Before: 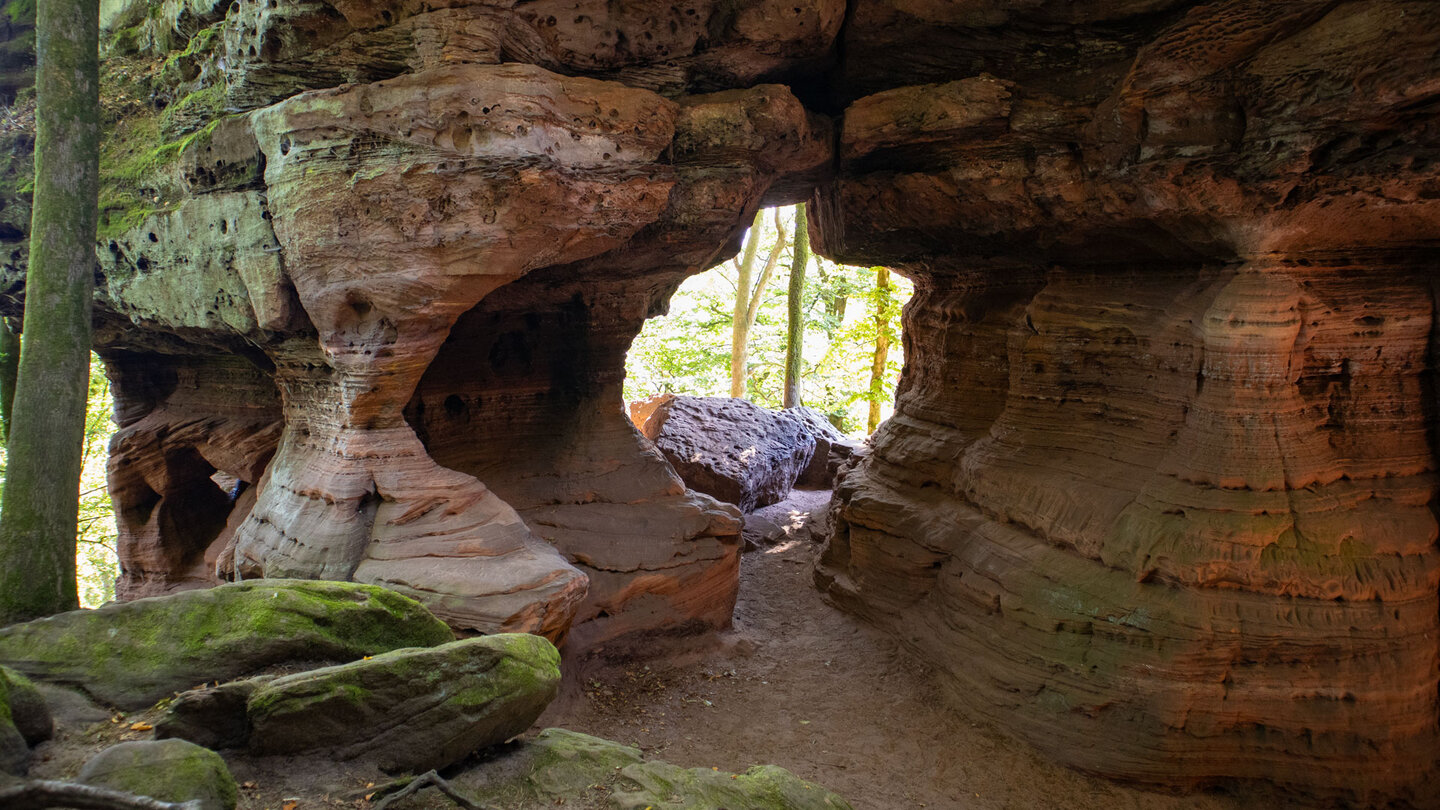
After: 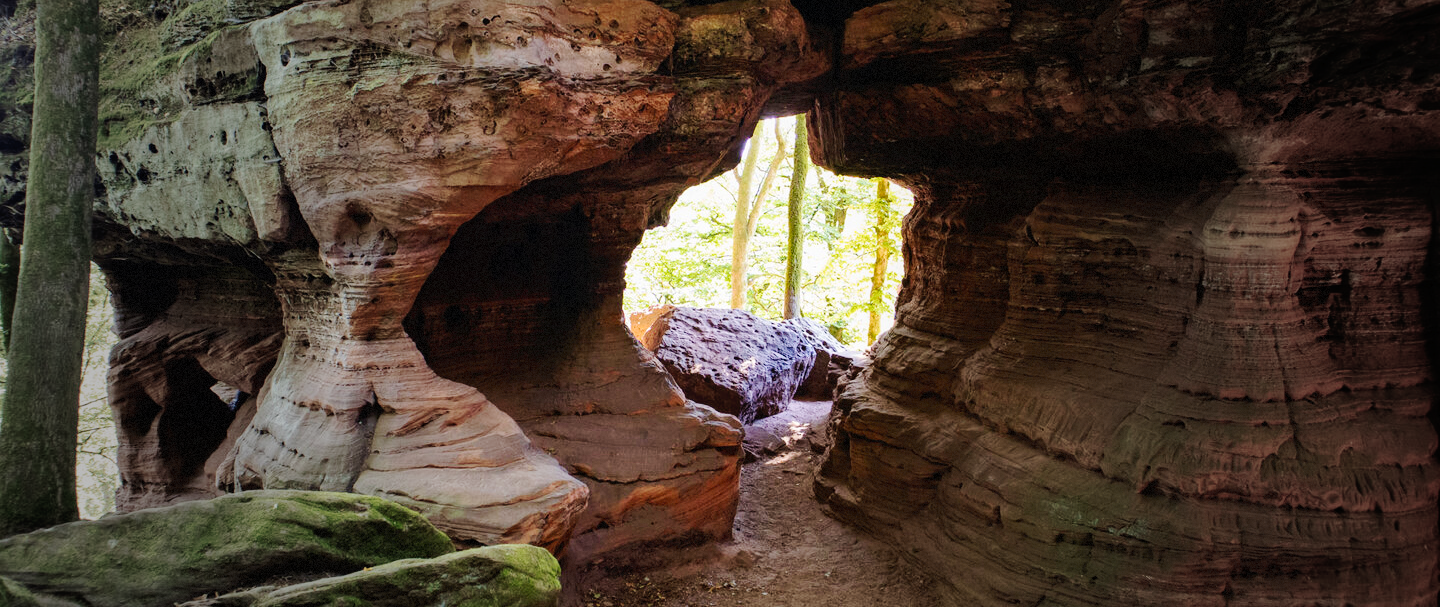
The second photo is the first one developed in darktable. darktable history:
crop: top 11.027%, bottom 13.912%
tone curve: curves: ch0 [(0, 0) (0.003, 0.014) (0.011, 0.017) (0.025, 0.023) (0.044, 0.035) (0.069, 0.04) (0.1, 0.062) (0.136, 0.099) (0.177, 0.152) (0.224, 0.214) (0.277, 0.291) (0.335, 0.383) (0.399, 0.487) (0.468, 0.581) (0.543, 0.662) (0.623, 0.738) (0.709, 0.802) (0.801, 0.871) (0.898, 0.936) (1, 1)], preserve colors none
velvia: on, module defaults
vignetting: fall-off start 16.68%, fall-off radius 101.16%, width/height ratio 0.718, dithering 8-bit output
